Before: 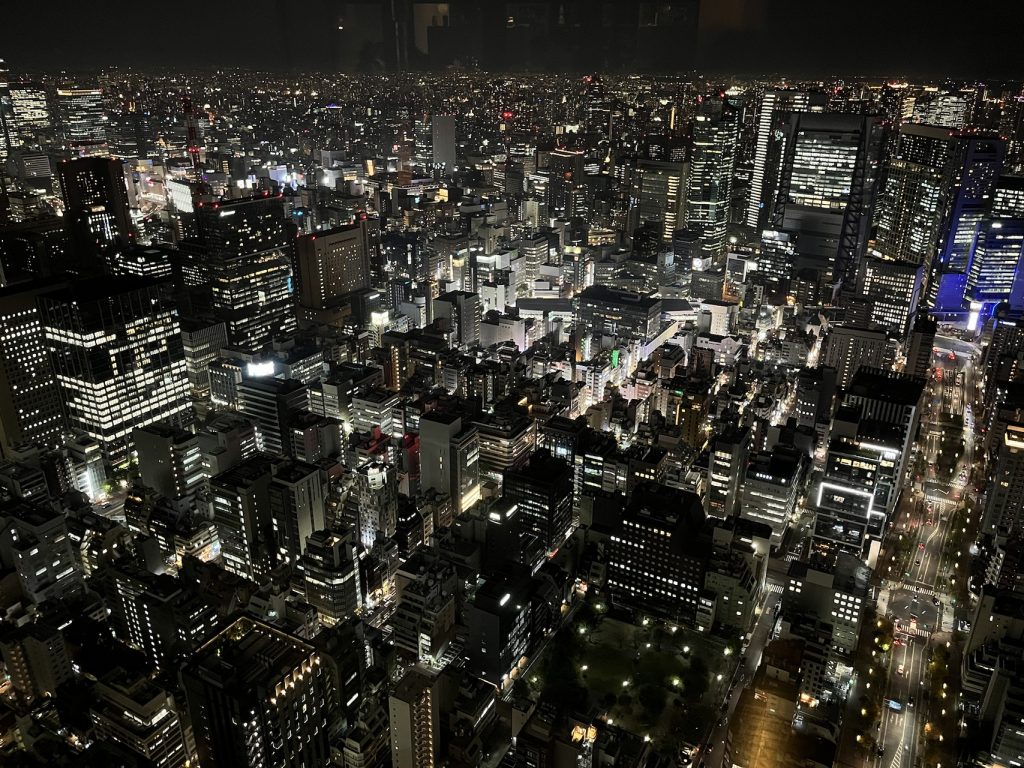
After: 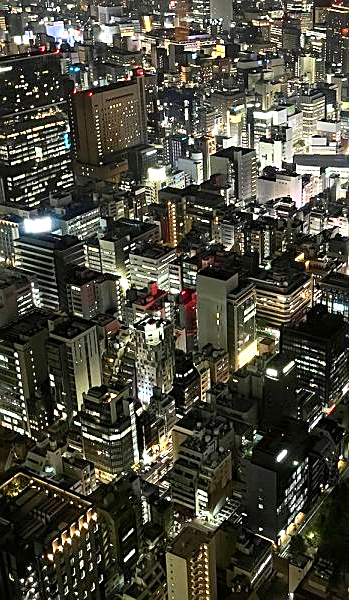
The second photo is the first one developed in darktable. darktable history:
haze removal: compatibility mode true, adaptive false
exposure: black level correction 0, exposure 1.2 EV, compensate highlight preservation false
crop and rotate: left 21.866%, top 18.865%, right 44.011%, bottom 2.978%
contrast brightness saturation: saturation 0.502
shadows and highlights: shadows 24.48, highlights -79.23, soften with gaussian
sharpen: on, module defaults
tone equalizer: -8 EV -0.002 EV, -7 EV 0.003 EV, -6 EV -0.009 EV, -5 EV 0.02 EV, -4 EV -0.01 EV, -3 EV 0.006 EV, -2 EV -0.083 EV, -1 EV -0.302 EV, +0 EV -0.595 EV, edges refinement/feathering 500, mask exposure compensation -1.57 EV, preserve details no
